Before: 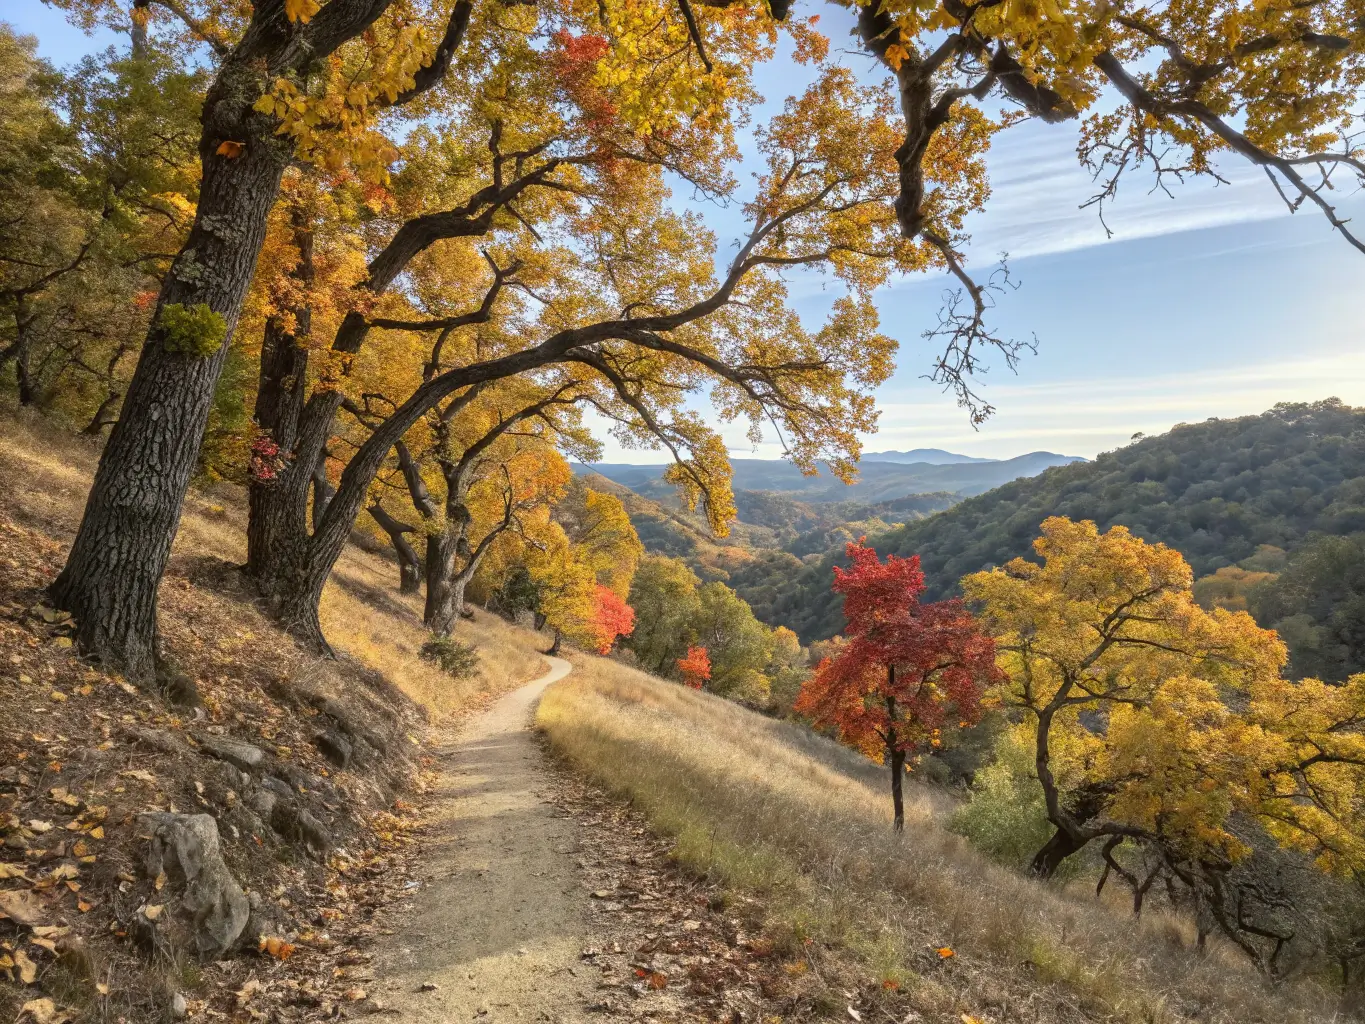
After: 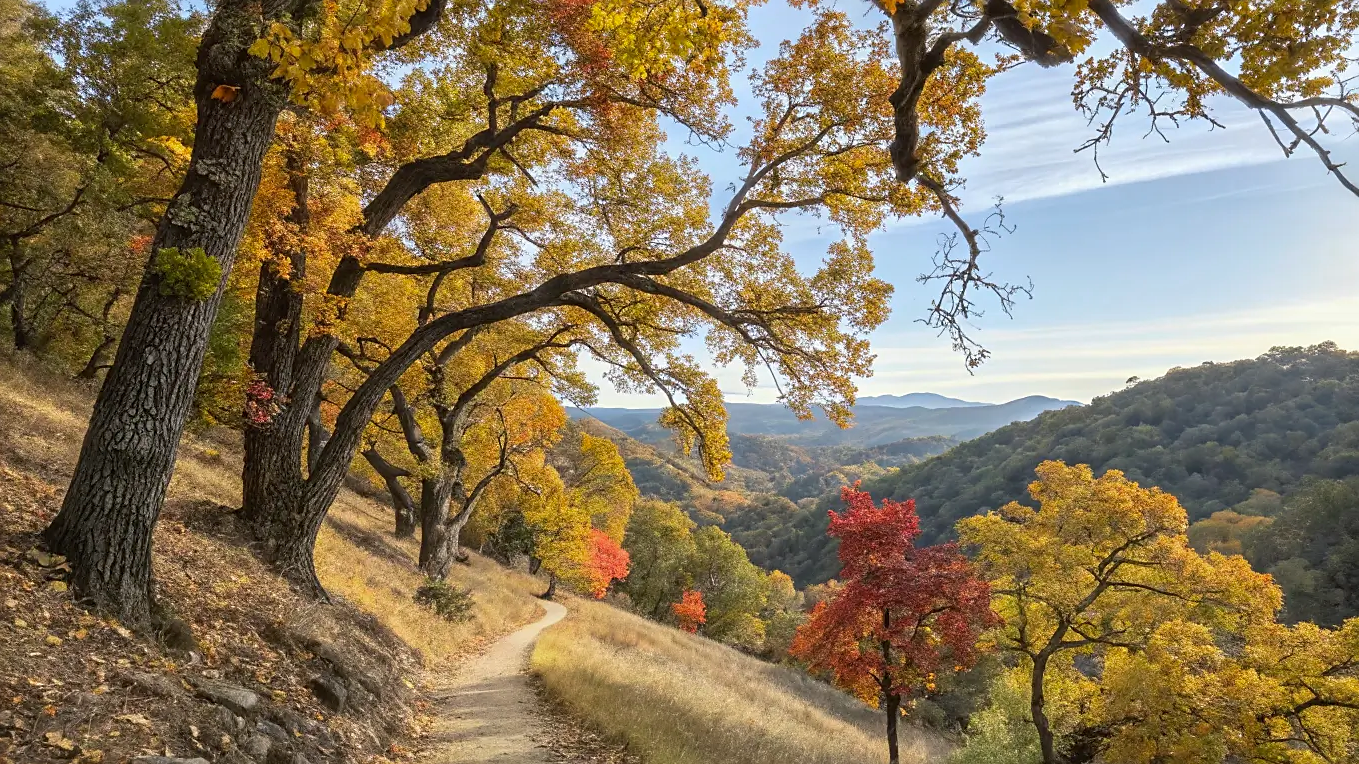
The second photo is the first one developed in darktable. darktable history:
crop: left 0.407%, top 5.485%, bottom 19.891%
color zones: curves: ch0 [(0, 0.473) (0.001, 0.473) (0.226, 0.548) (0.4, 0.589) (0.525, 0.54) (0.728, 0.403) (0.999, 0.473) (1, 0.473)]; ch1 [(0, 0.619) (0.001, 0.619) (0.234, 0.388) (0.4, 0.372) (0.528, 0.422) (0.732, 0.53) (0.999, 0.619) (1, 0.619)]; ch2 [(0, 0.547) (0.001, 0.547) (0.226, 0.45) (0.4, 0.525) (0.525, 0.585) (0.8, 0.511) (0.999, 0.547) (1, 0.547)], mix -123.88%
sharpen: radius 1.841, amount 0.408, threshold 1.39
